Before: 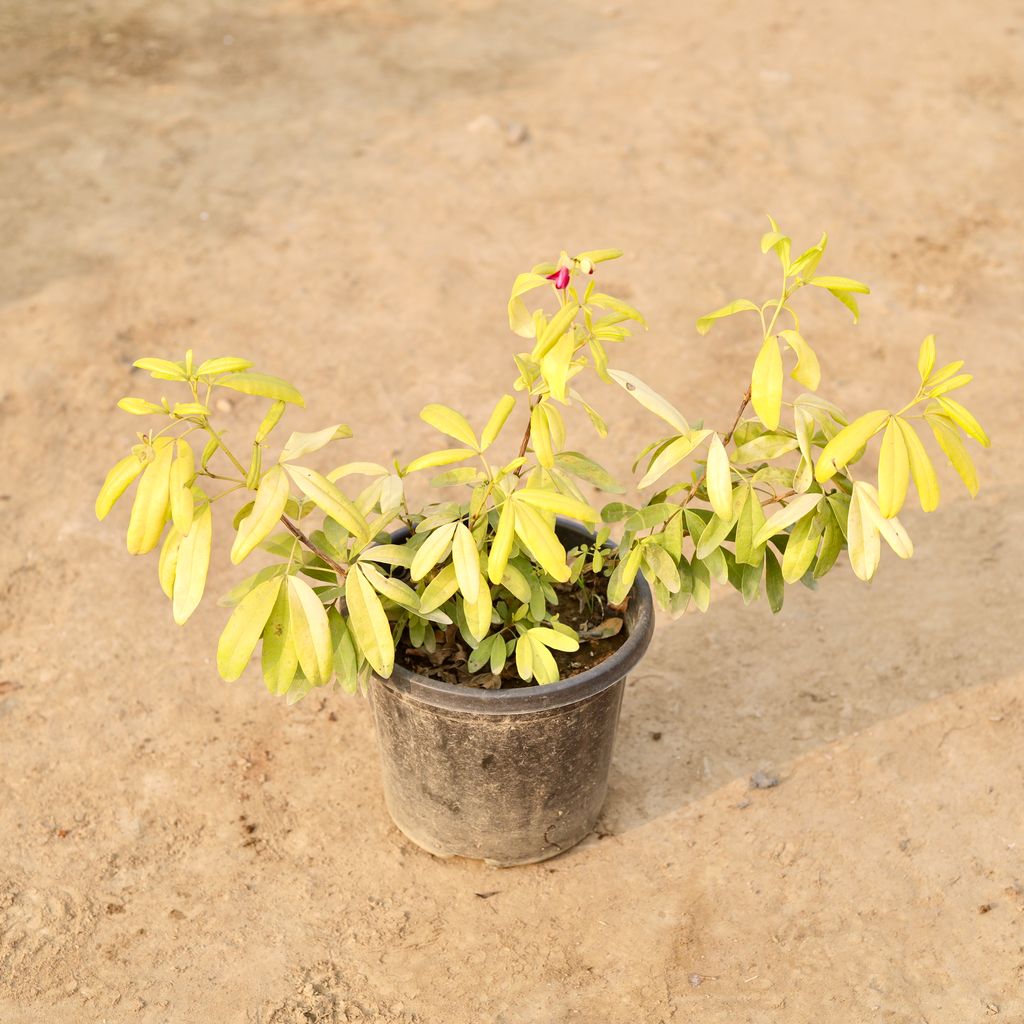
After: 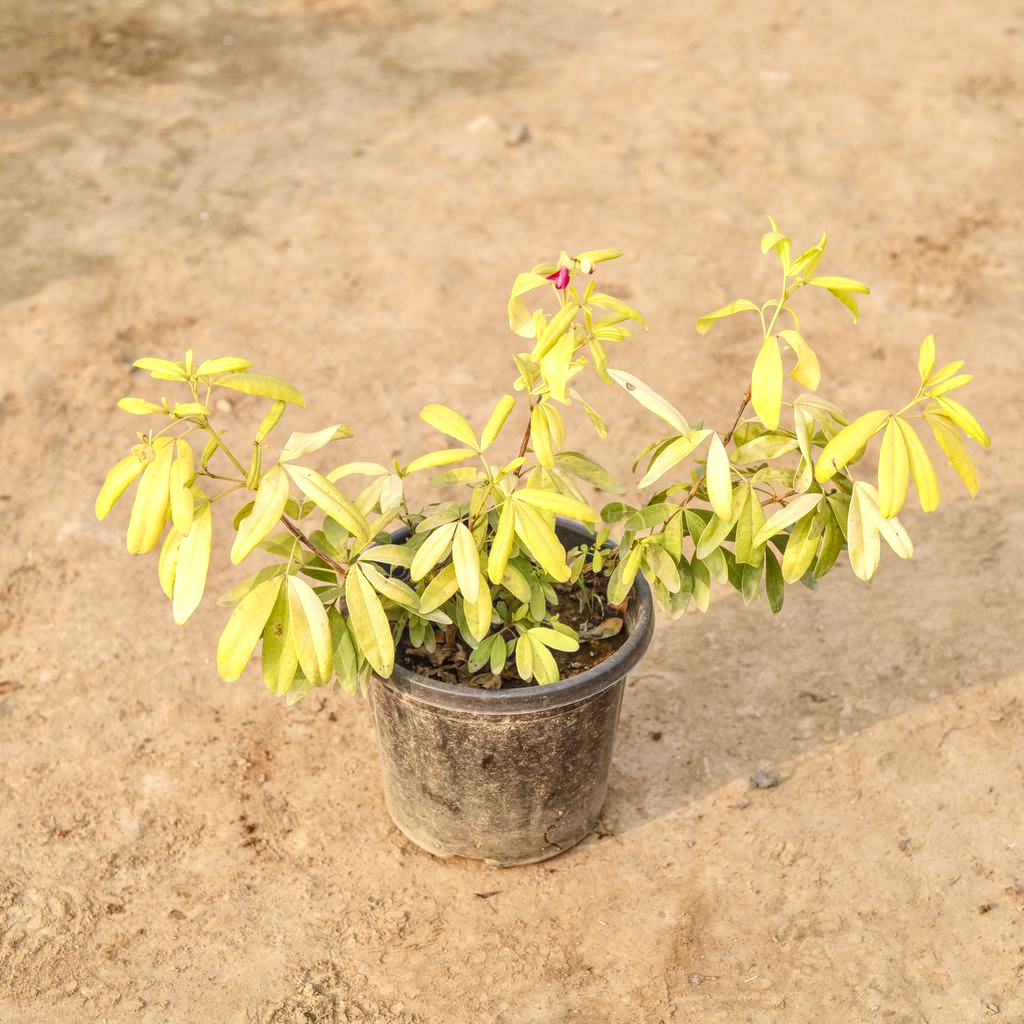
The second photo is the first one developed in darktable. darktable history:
local contrast: highlights 74%, shadows 55%, detail 176%, midtone range 0.213
